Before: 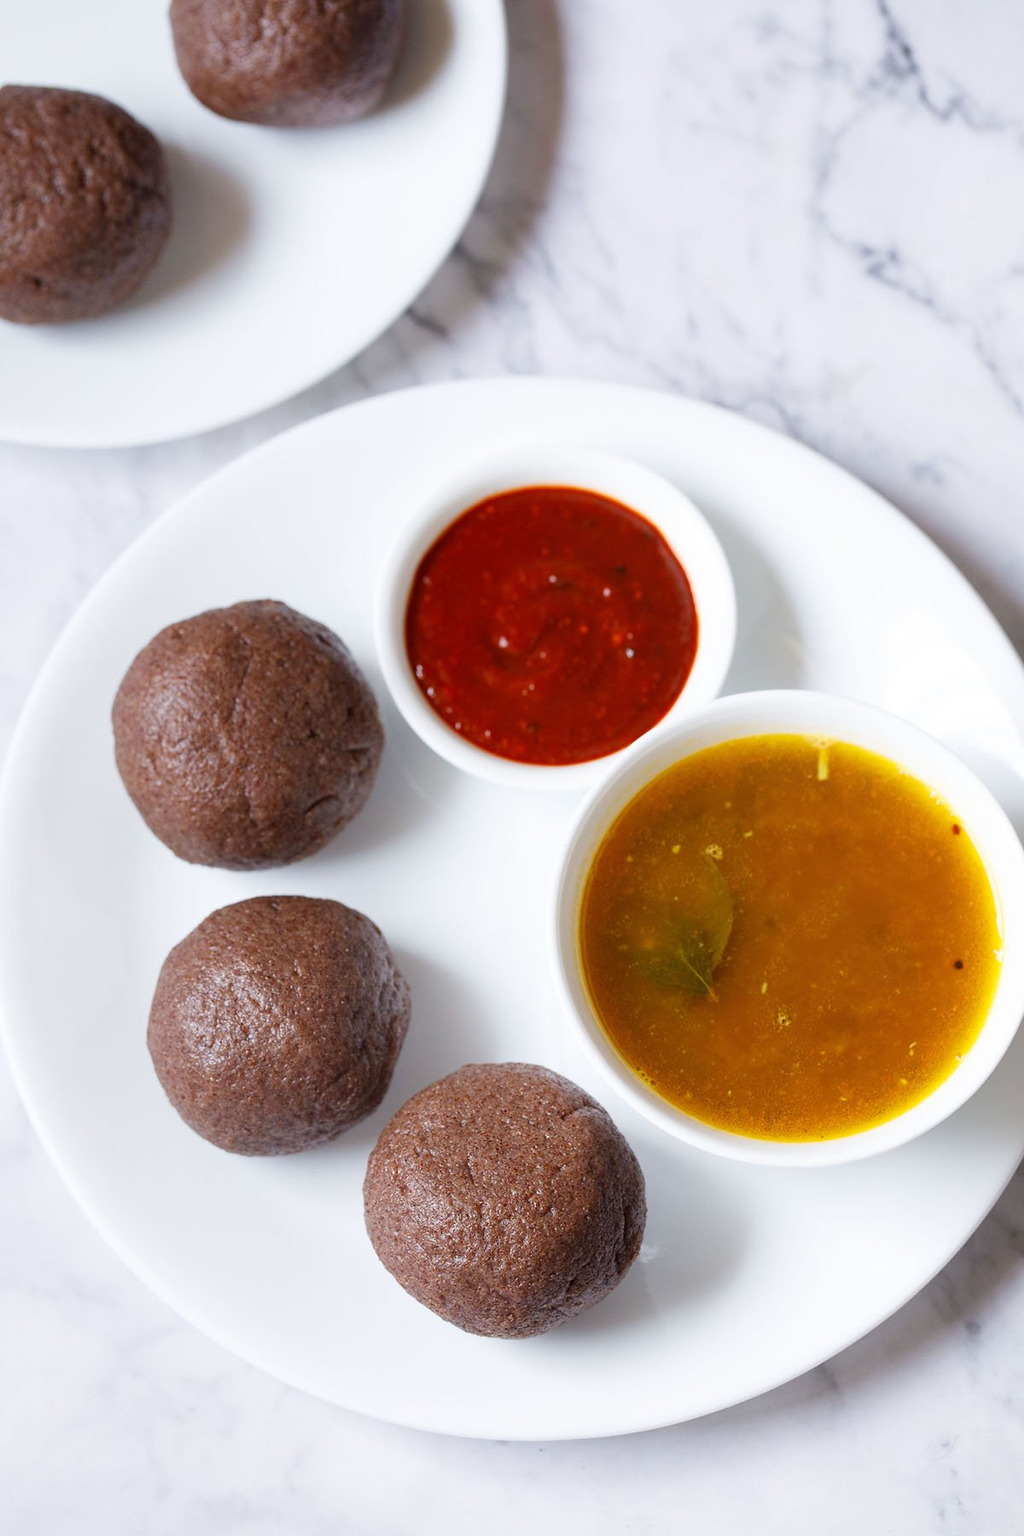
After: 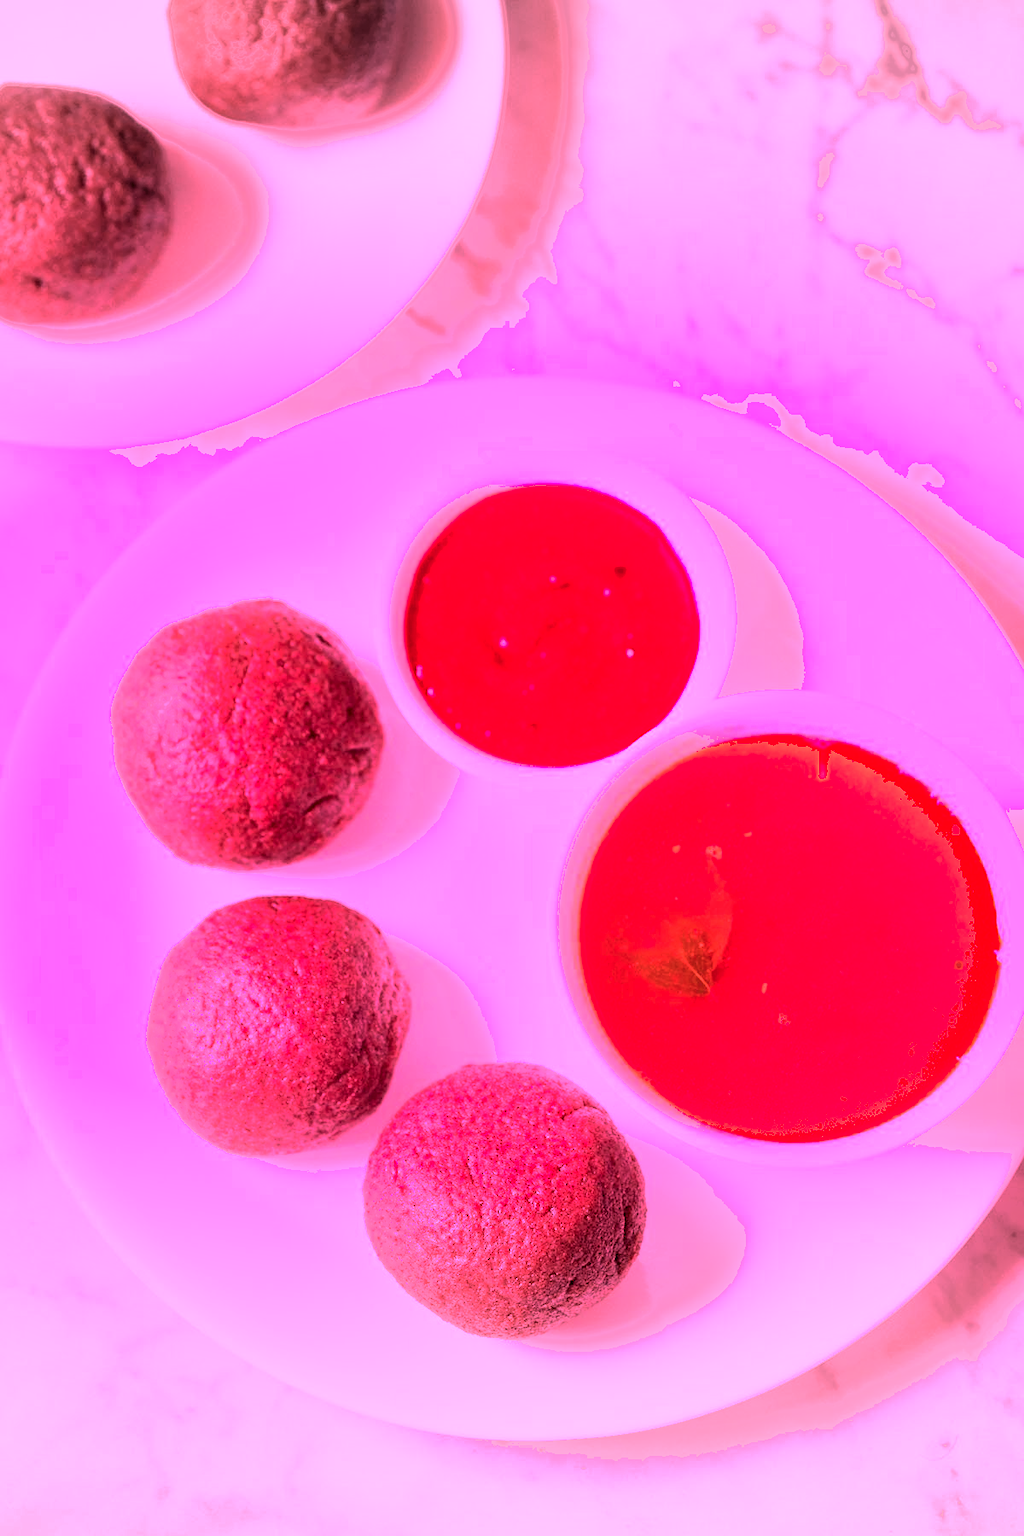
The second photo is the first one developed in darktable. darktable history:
levels: levels [0.036, 0.364, 0.827]
shadows and highlights: shadows -70, highlights 35, soften with gaussian
local contrast: mode bilateral grid, contrast 25, coarseness 50, detail 123%, midtone range 0.2
tone mapping: contrast compression 1.4 | blend: blend mode average, opacity 100%; mask: uniform (no mask)
vibrance: vibrance 50%
vignetting: fall-off radius 100%, width/height ratio 1.337
zone system: zone [-1 ×8, 0.827, -1 ×16]
color correction: highlights a* 6.27, highlights b* 8.19, shadows a* 5.94, shadows b* 7.23, saturation 0.9
white balance: red 2.42, blue 1.533
exposure: black level correction 0.005, exposure 0.286 EV, compensate highlight preservation false
tone curve: curves: ch0 [(0, 0) (0.004, 0.001) (0.133, 0.078) (0.325, 0.241) (0.832, 0.917) (1, 1)], color space Lab, linked channels, preserve colors none
color contrast: blue-yellow contrast 0.7
